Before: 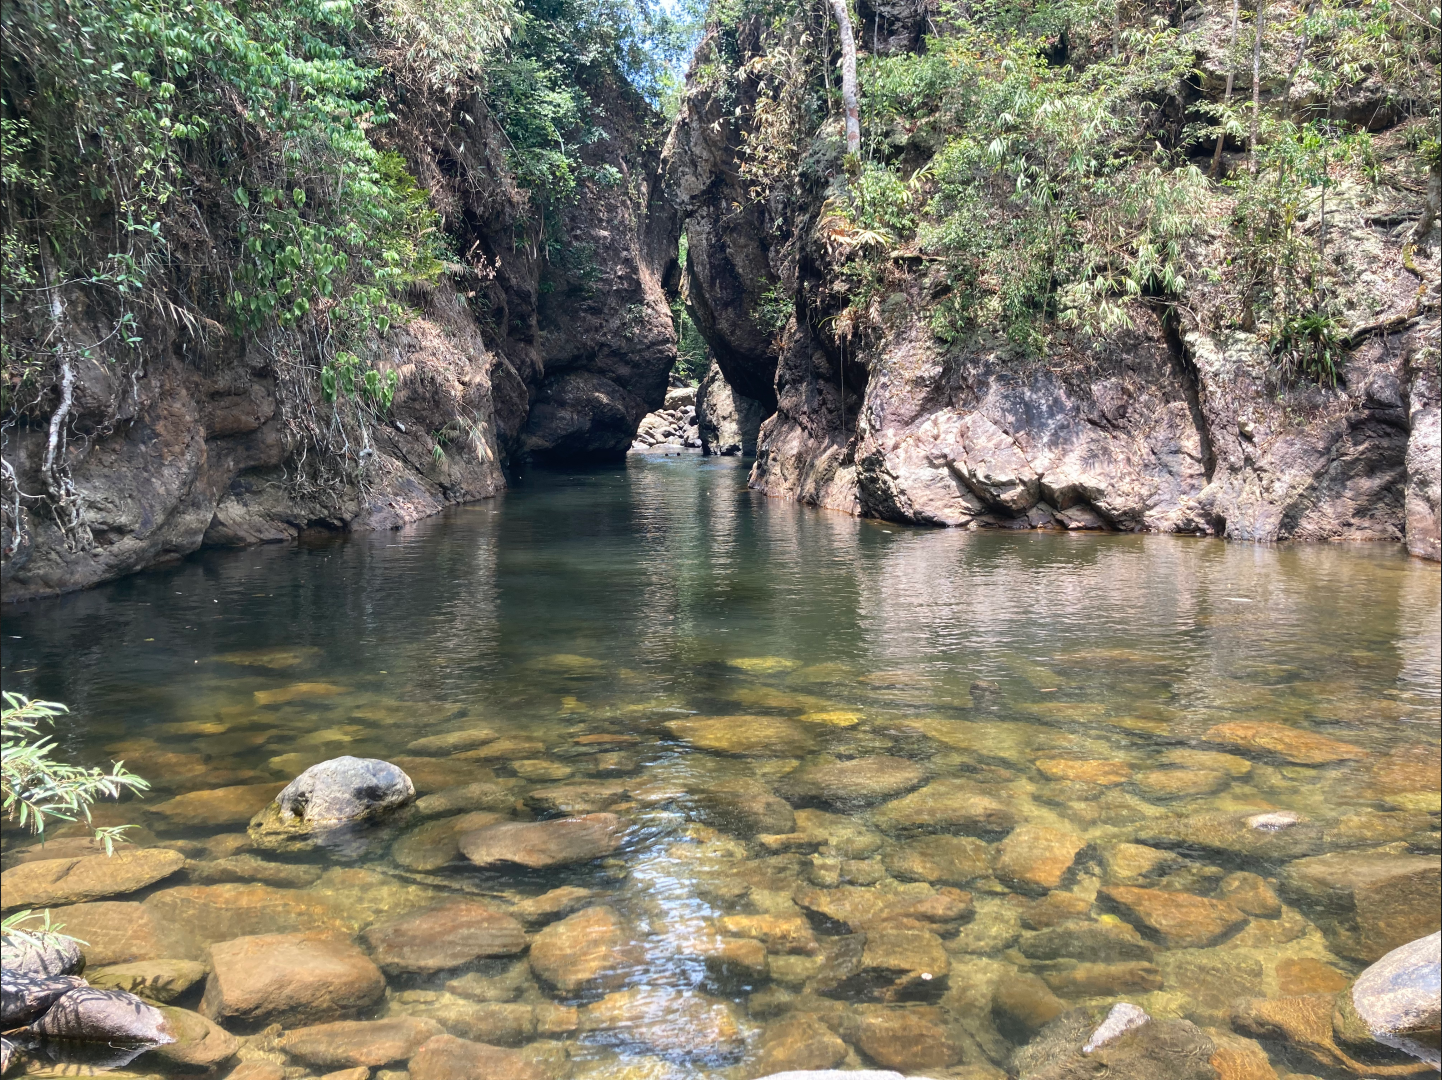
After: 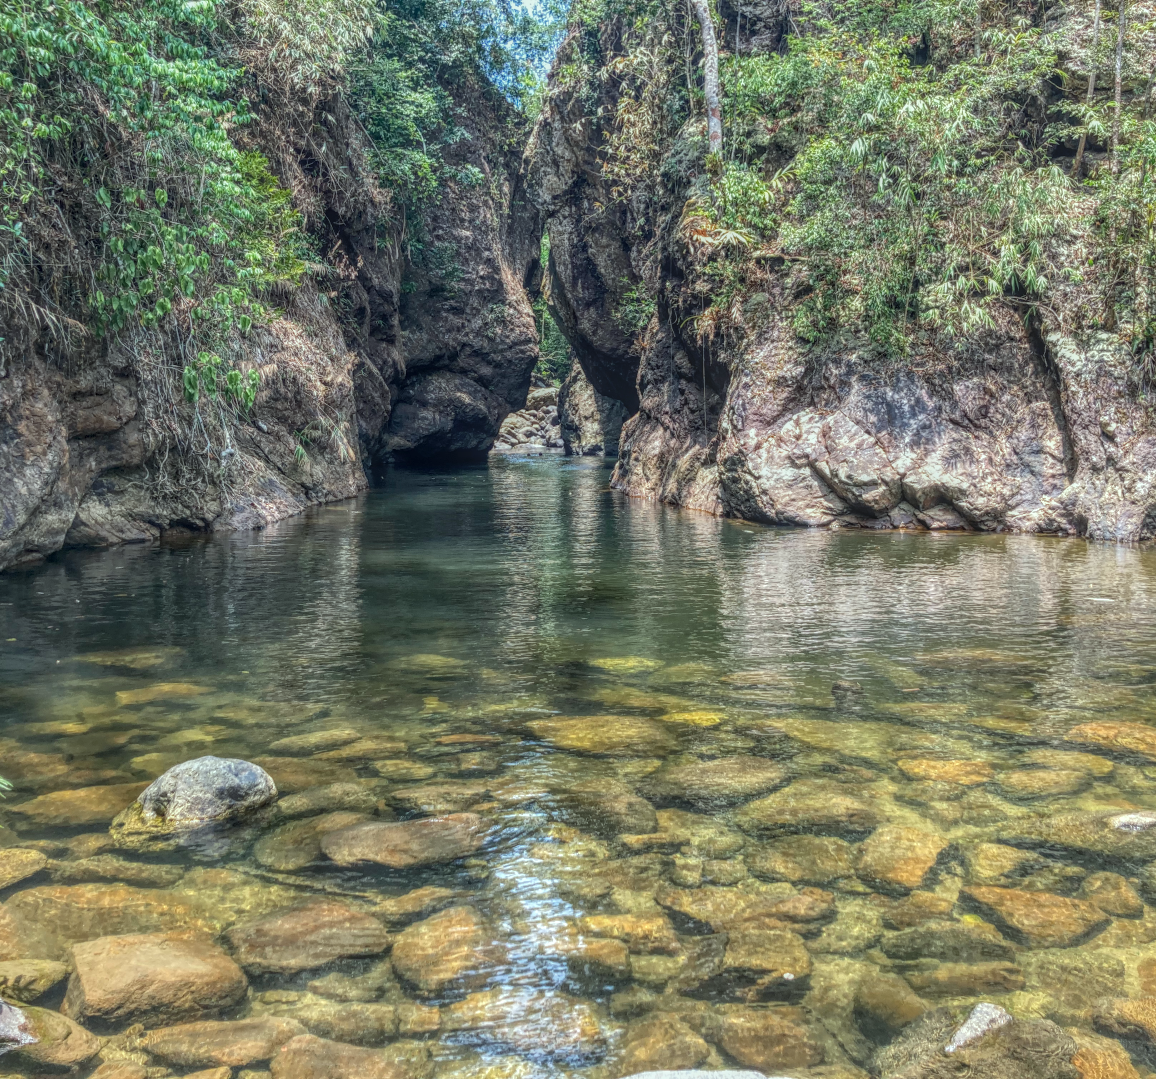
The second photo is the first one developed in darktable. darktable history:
crop and rotate: left 9.597%, right 10.195%
color correction: highlights a* -6.69, highlights b* 0.49
local contrast: highlights 20%, shadows 30%, detail 200%, midtone range 0.2
